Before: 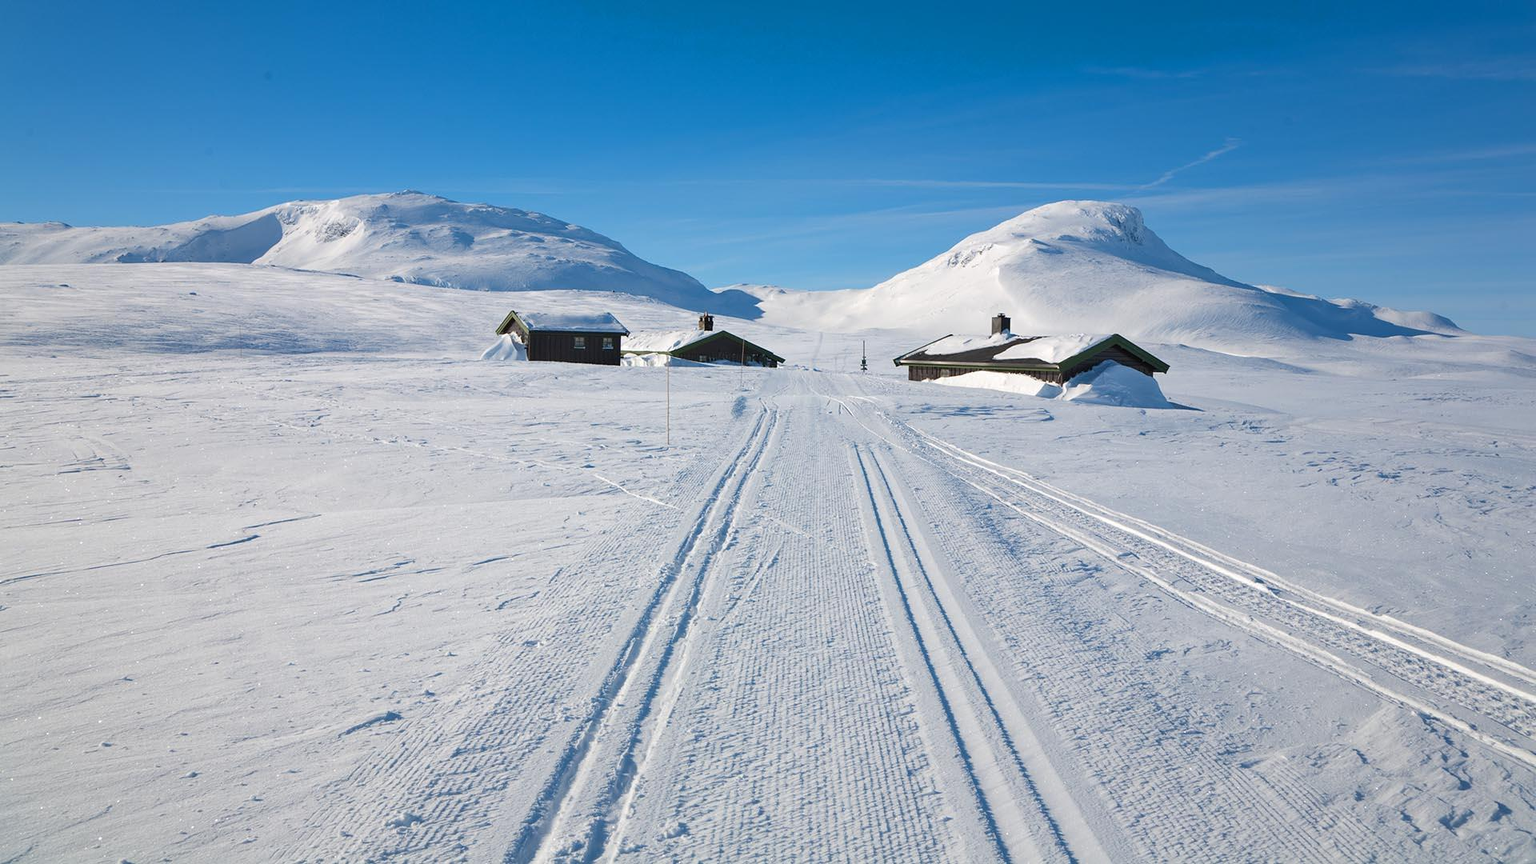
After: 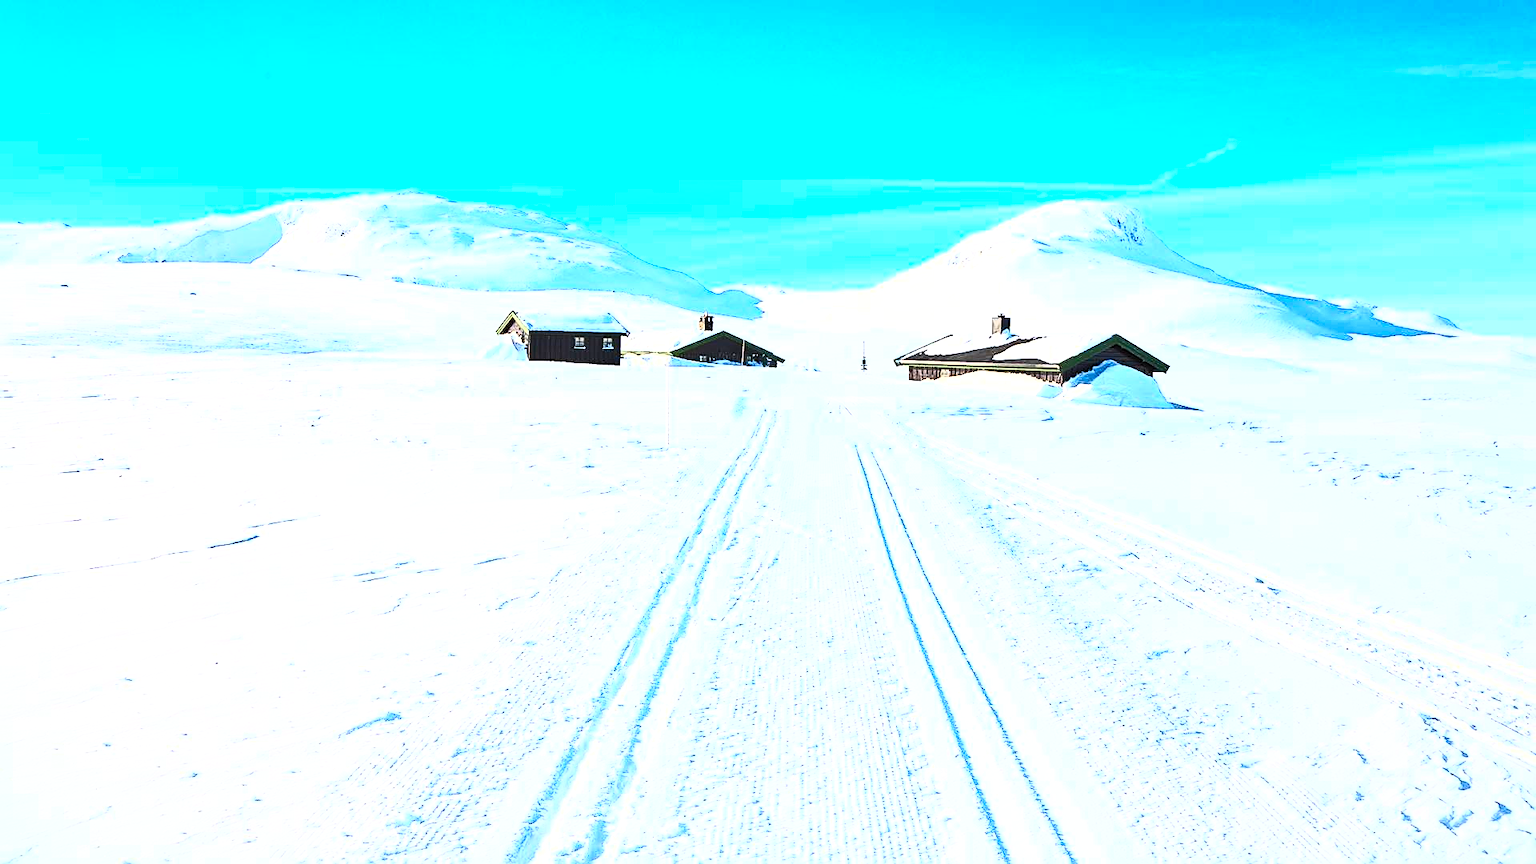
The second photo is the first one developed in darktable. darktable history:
contrast brightness saturation: contrast 0.825, brightness 0.584, saturation 0.595
sharpen: on, module defaults
tone equalizer: -8 EV -1.11 EV, -7 EV -0.981 EV, -6 EV -0.873 EV, -5 EV -0.538 EV, -3 EV 0.558 EV, -2 EV 0.861 EV, -1 EV 1 EV, +0 EV 1.06 EV
